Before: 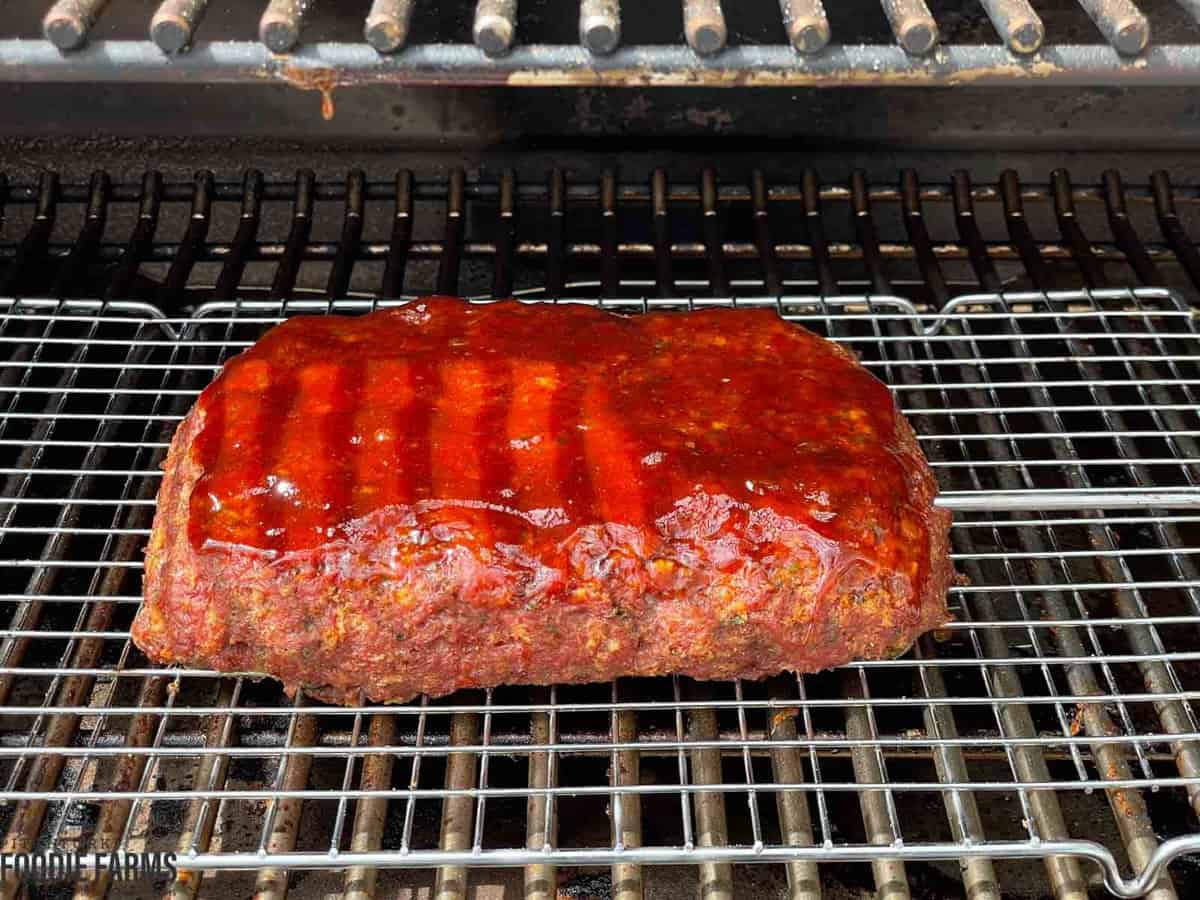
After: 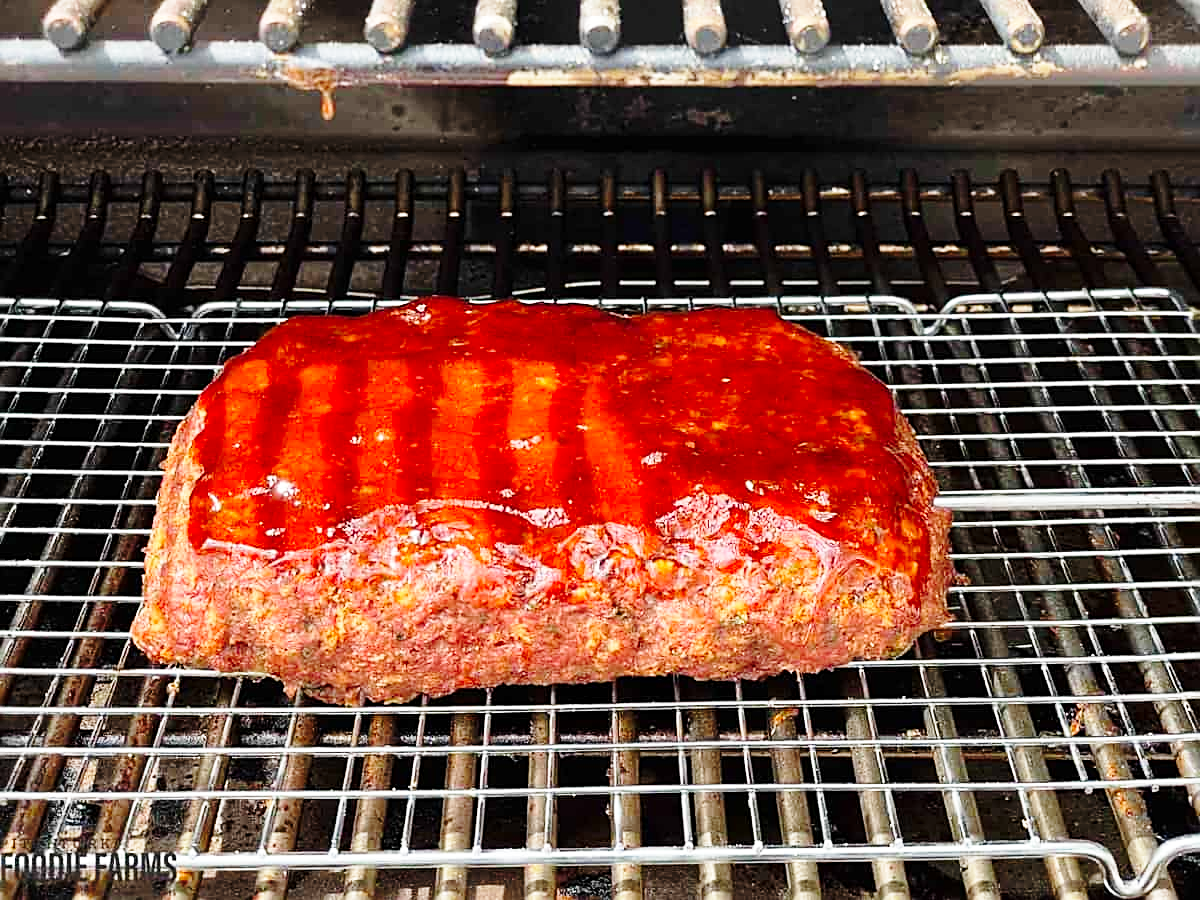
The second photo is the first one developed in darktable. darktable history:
sharpen: on, module defaults
base curve: curves: ch0 [(0, 0) (0.028, 0.03) (0.121, 0.232) (0.46, 0.748) (0.859, 0.968) (1, 1)], preserve colors none
tone equalizer: mask exposure compensation -0.505 EV
